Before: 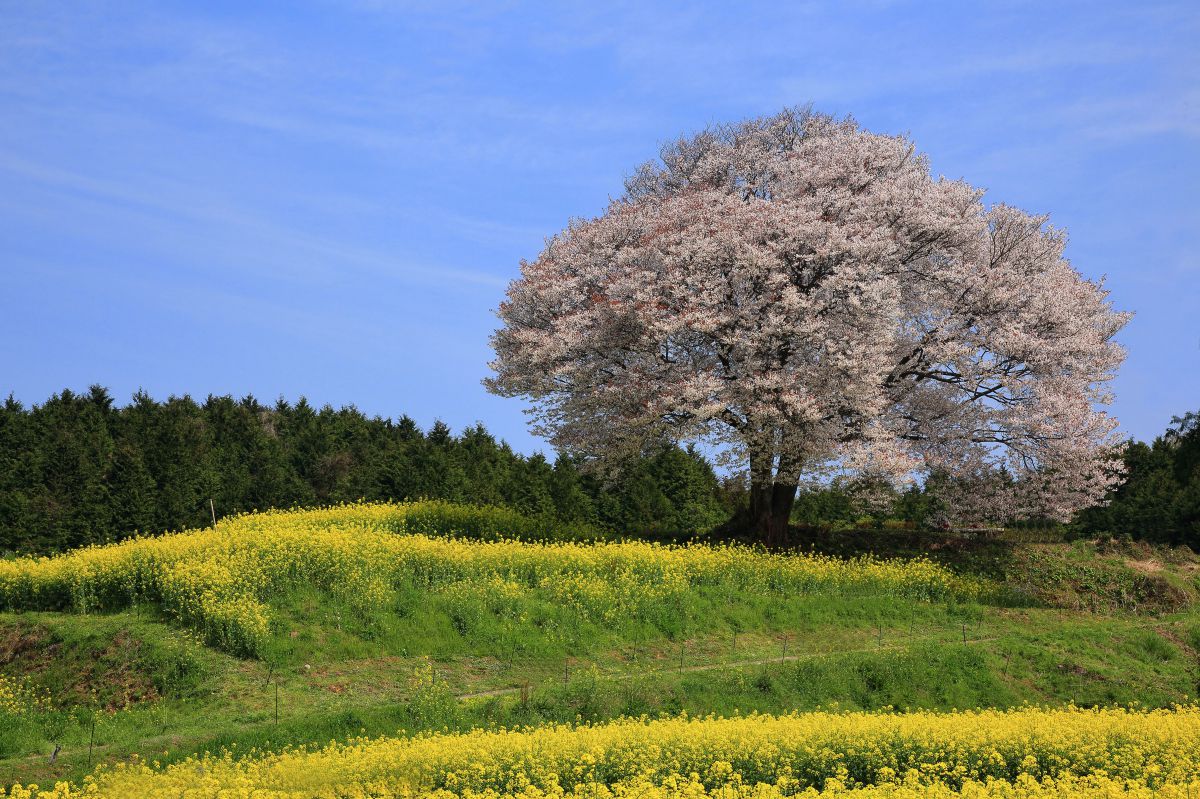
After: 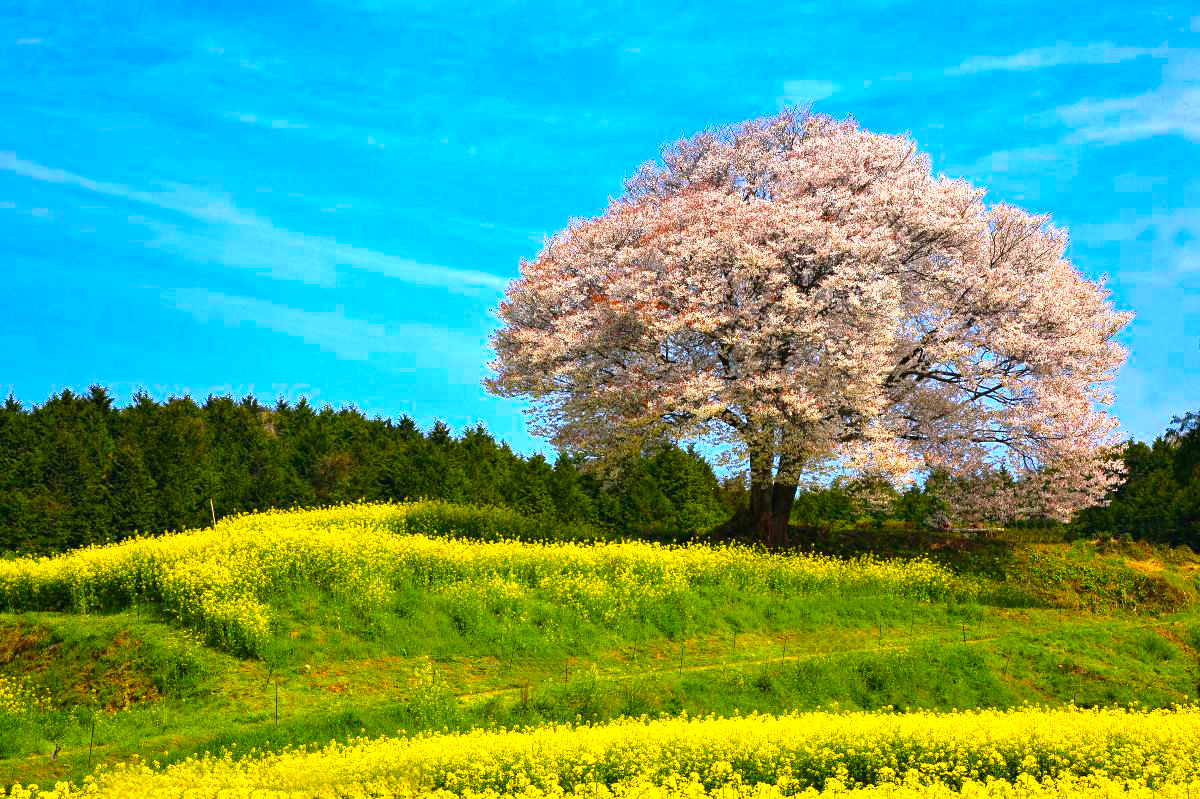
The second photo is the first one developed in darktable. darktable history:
color balance rgb: linear chroma grading › global chroma 25%, perceptual saturation grading › global saturation 40%, perceptual brilliance grading › global brilliance 30%, global vibrance 40%
haze removal: compatibility mode true, adaptive false
